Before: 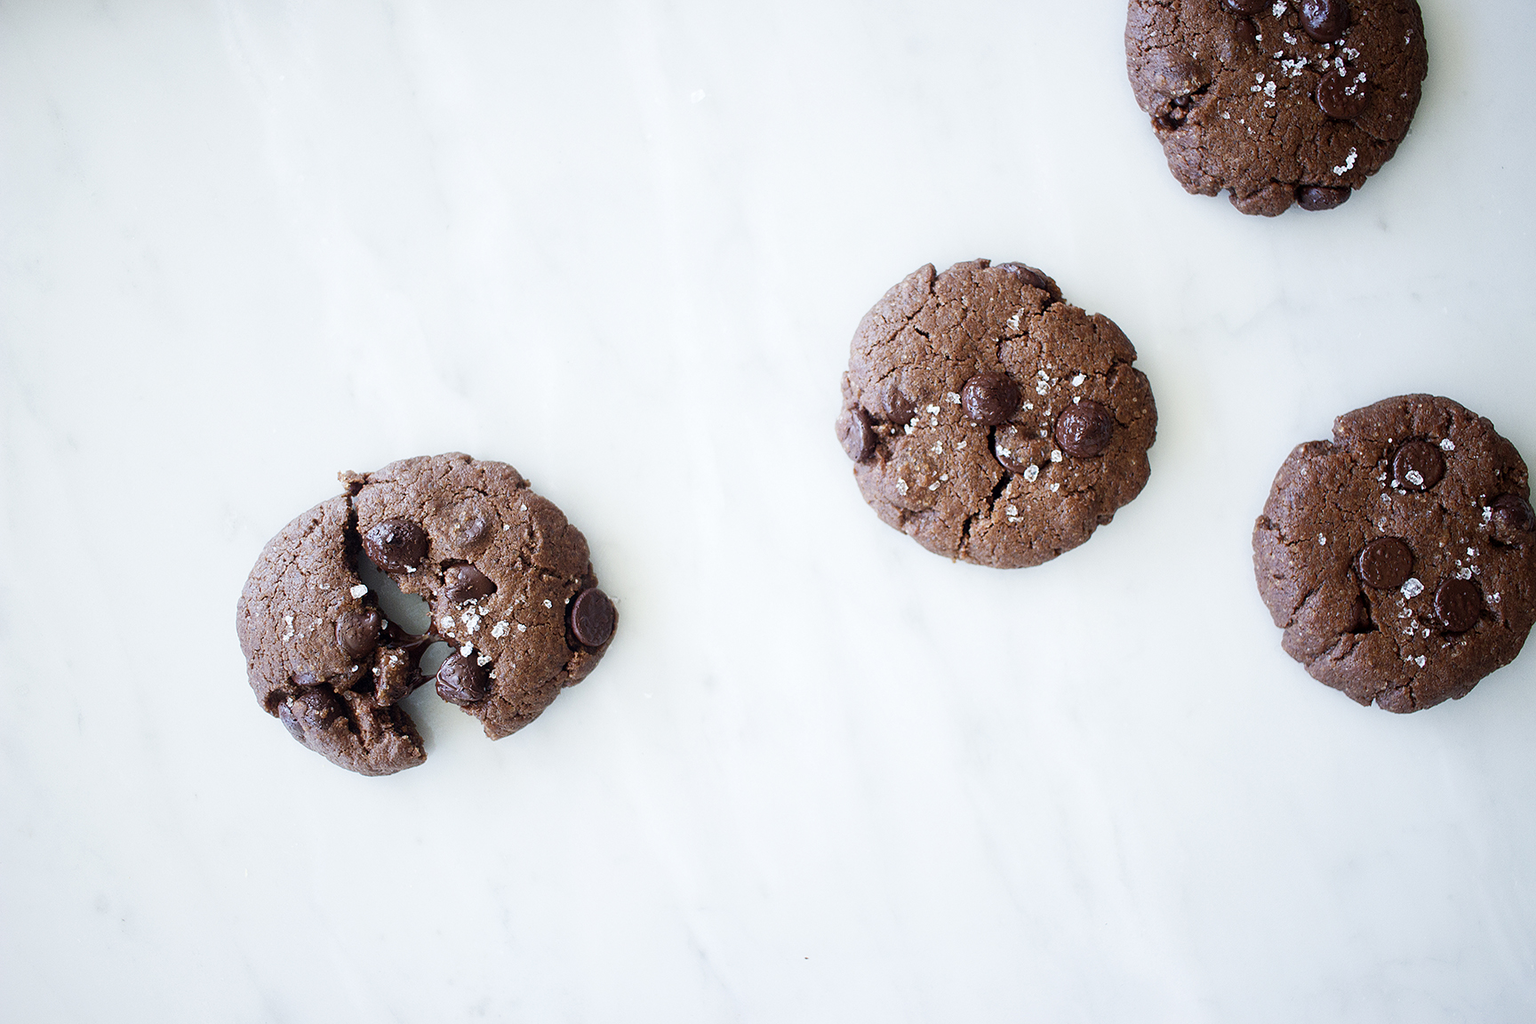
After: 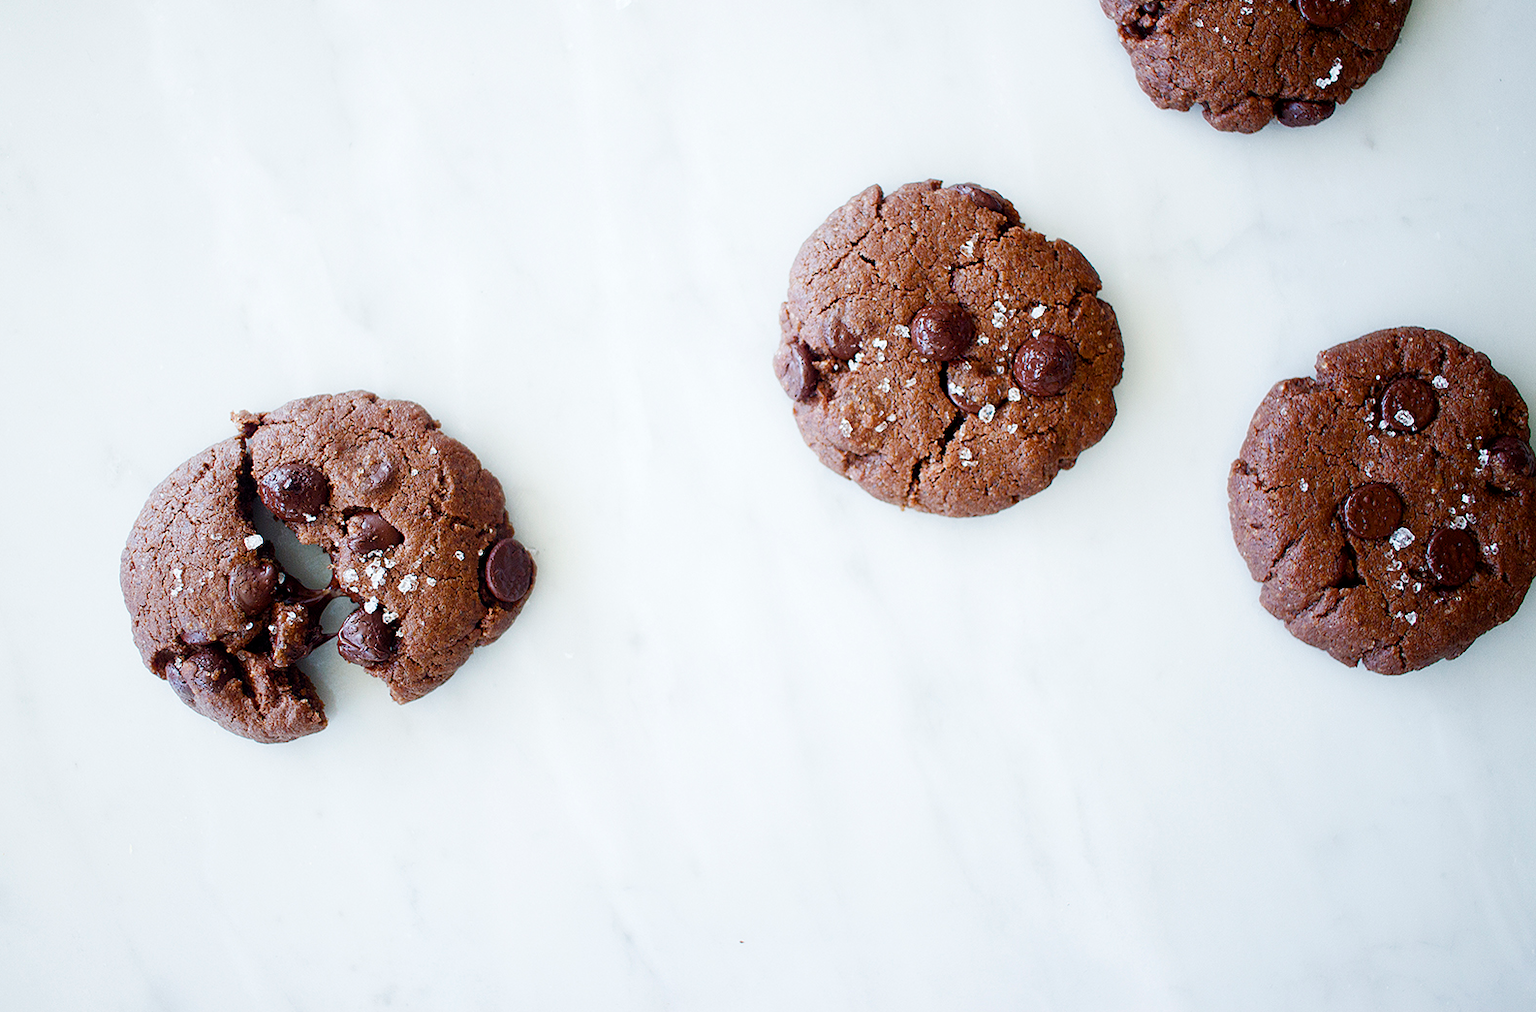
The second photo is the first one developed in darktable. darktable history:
crop and rotate: left 8.262%, top 9.226%
color balance rgb: perceptual saturation grading › global saturation 20%, perceptual saturation grading › highlights -25%, perceptual saturation grading › shadows 25%
